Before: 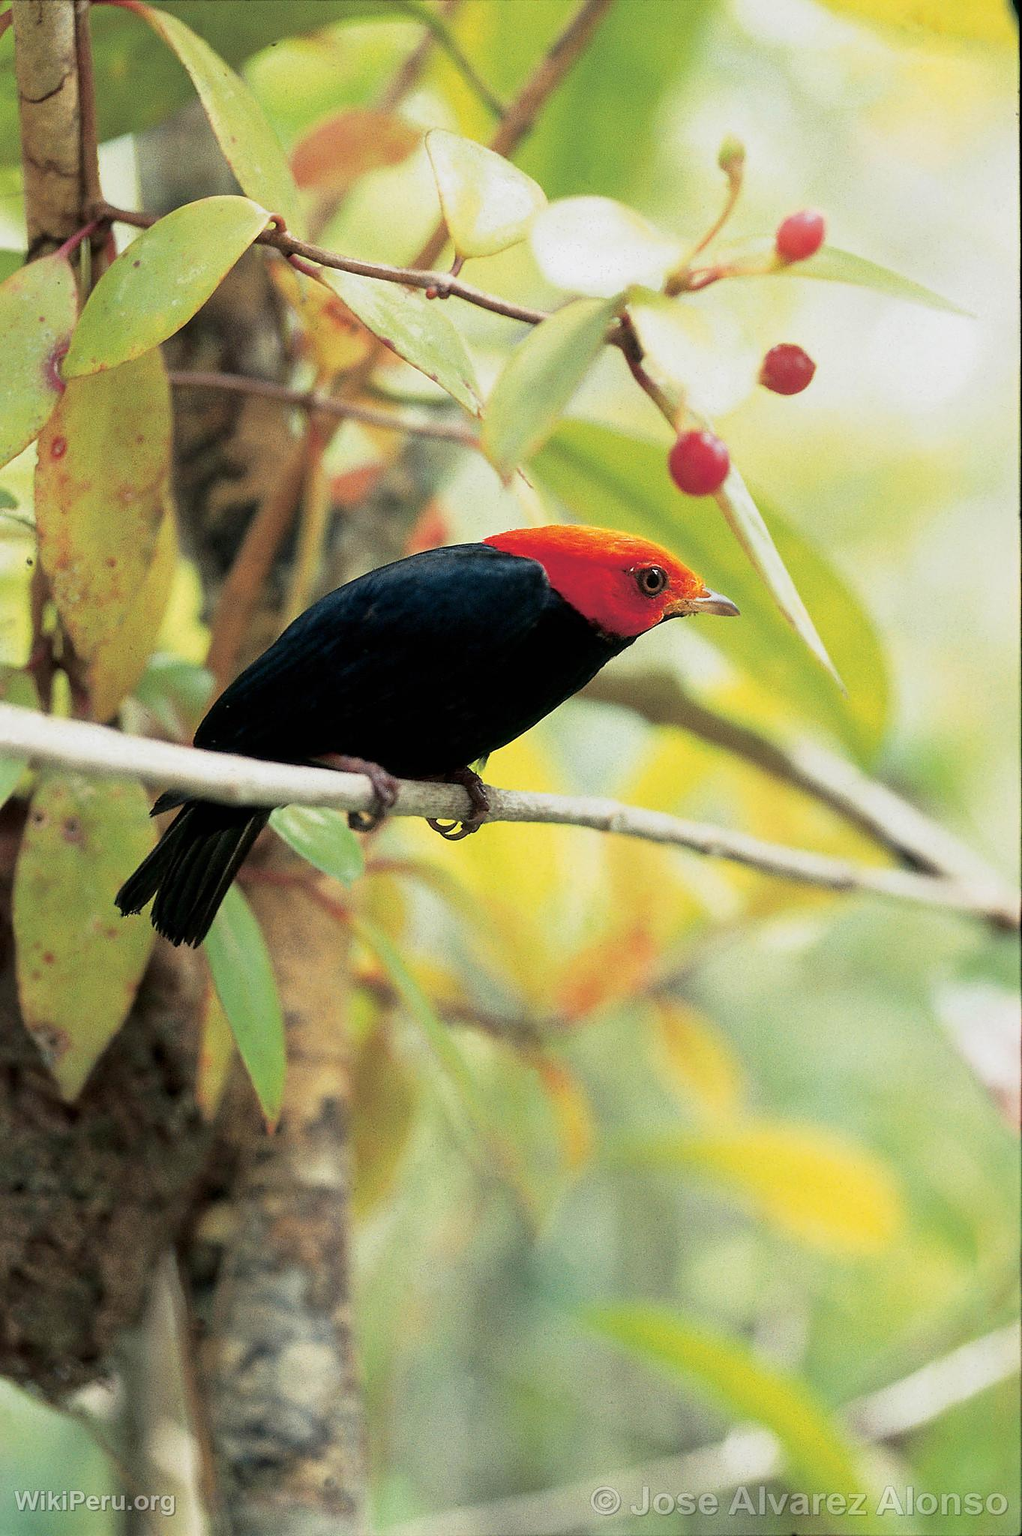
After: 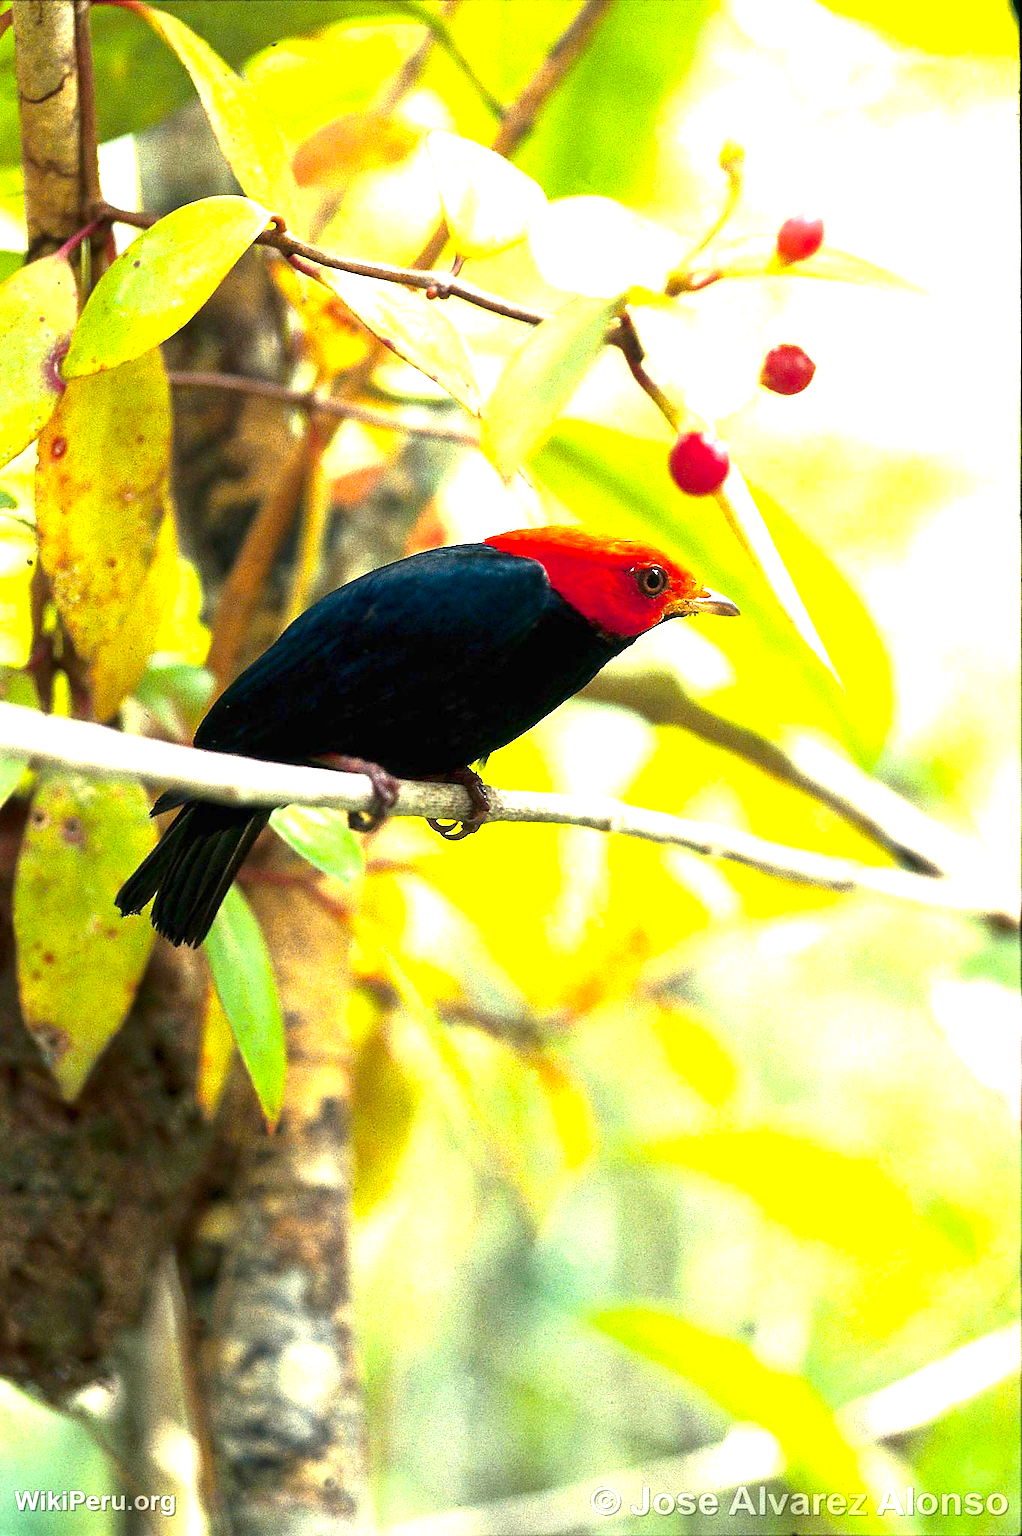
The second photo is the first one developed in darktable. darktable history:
color balance rgb: linear chroma grading › global chroma 20.622%, perceptual saturation grading › global saturation 20%, perceptual saturation grading › highlights -25.07%, perceptual saturation grading › shadows 24.172%, perceptual brilliance grading › highlights 74.6%, perceptual brilliance grading › shadows -29.942%, contrast -29.575%
